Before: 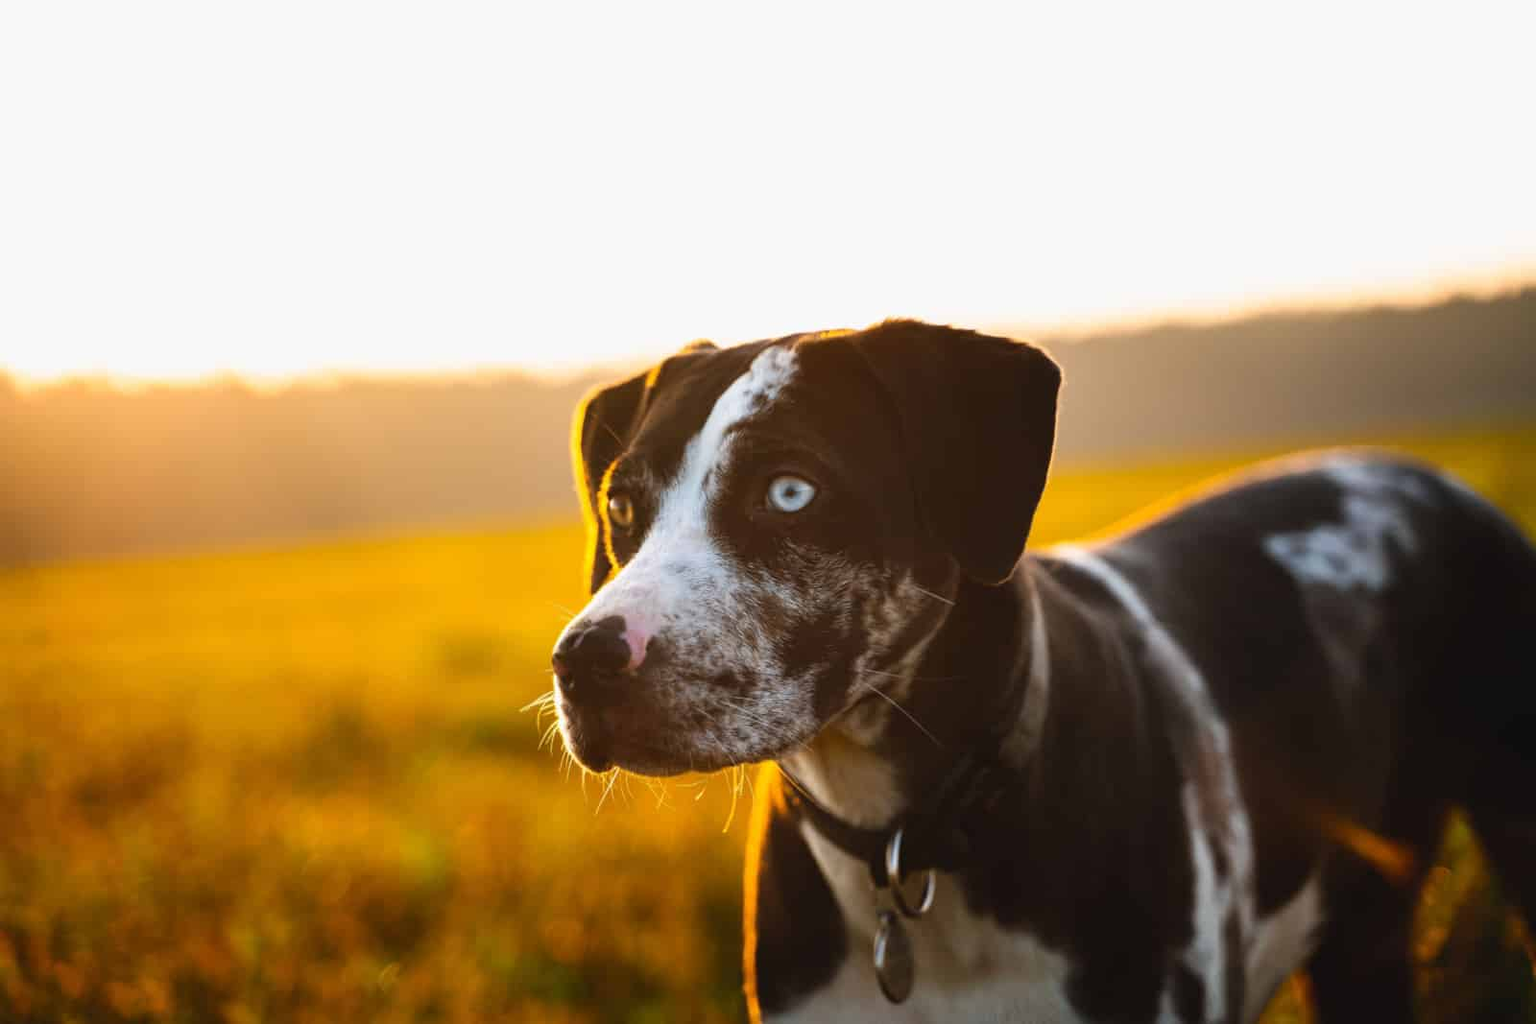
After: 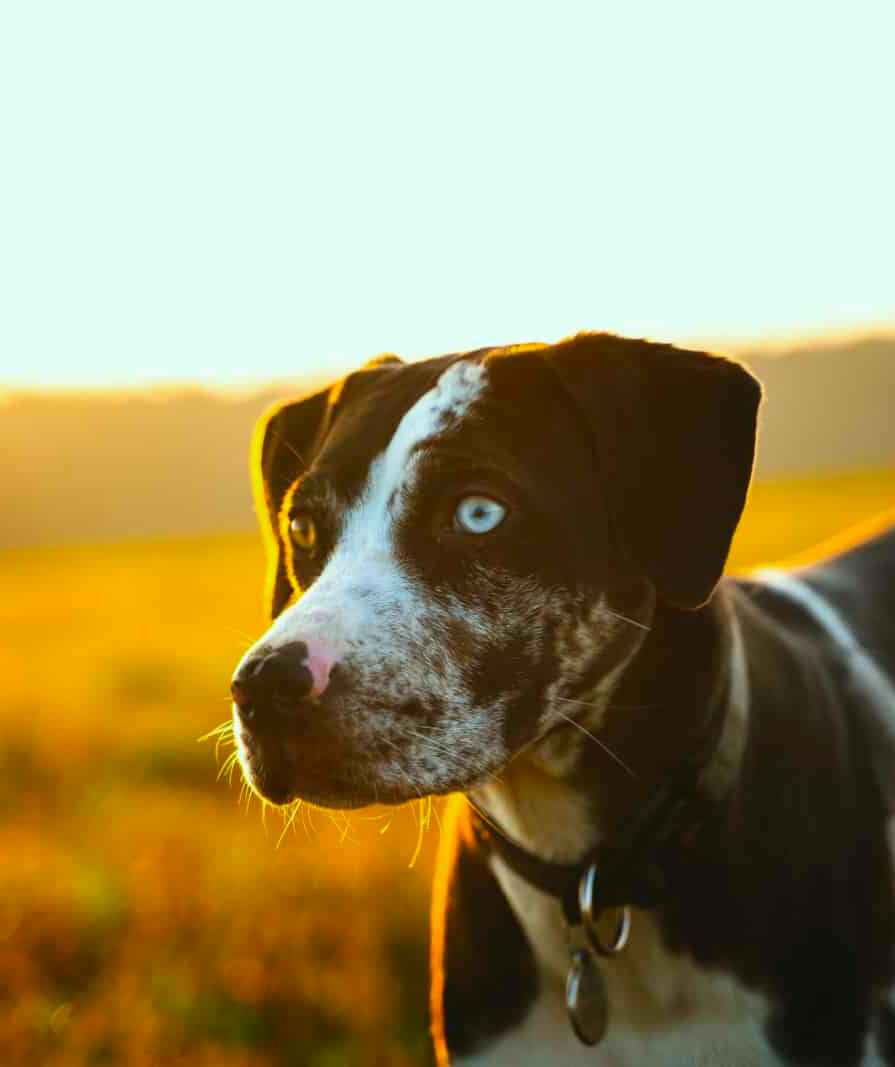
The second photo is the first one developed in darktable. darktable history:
color correction: highlights a* -7.51, highlights b* 0.913, shadows a* -3.2, saturation 1.42
crop: left 21.524%, right 22.535%
